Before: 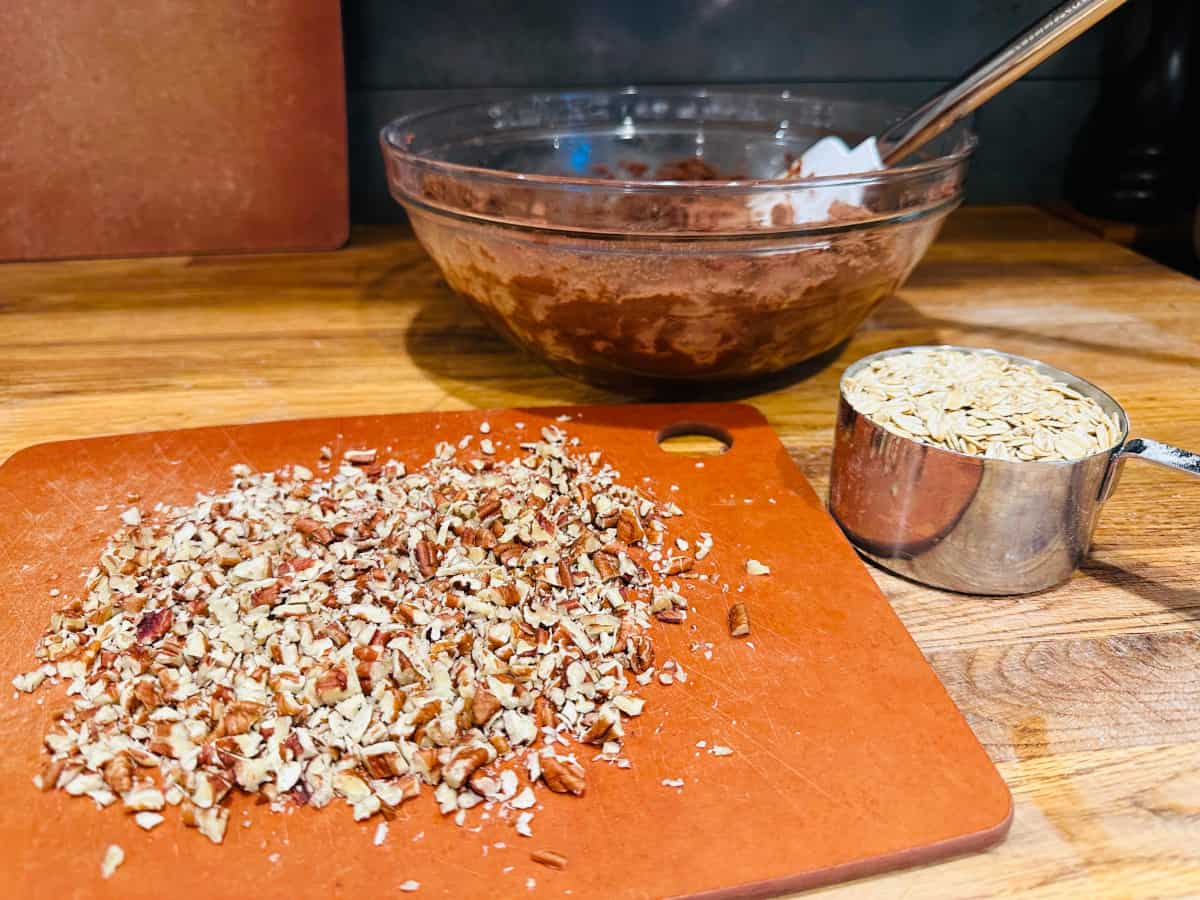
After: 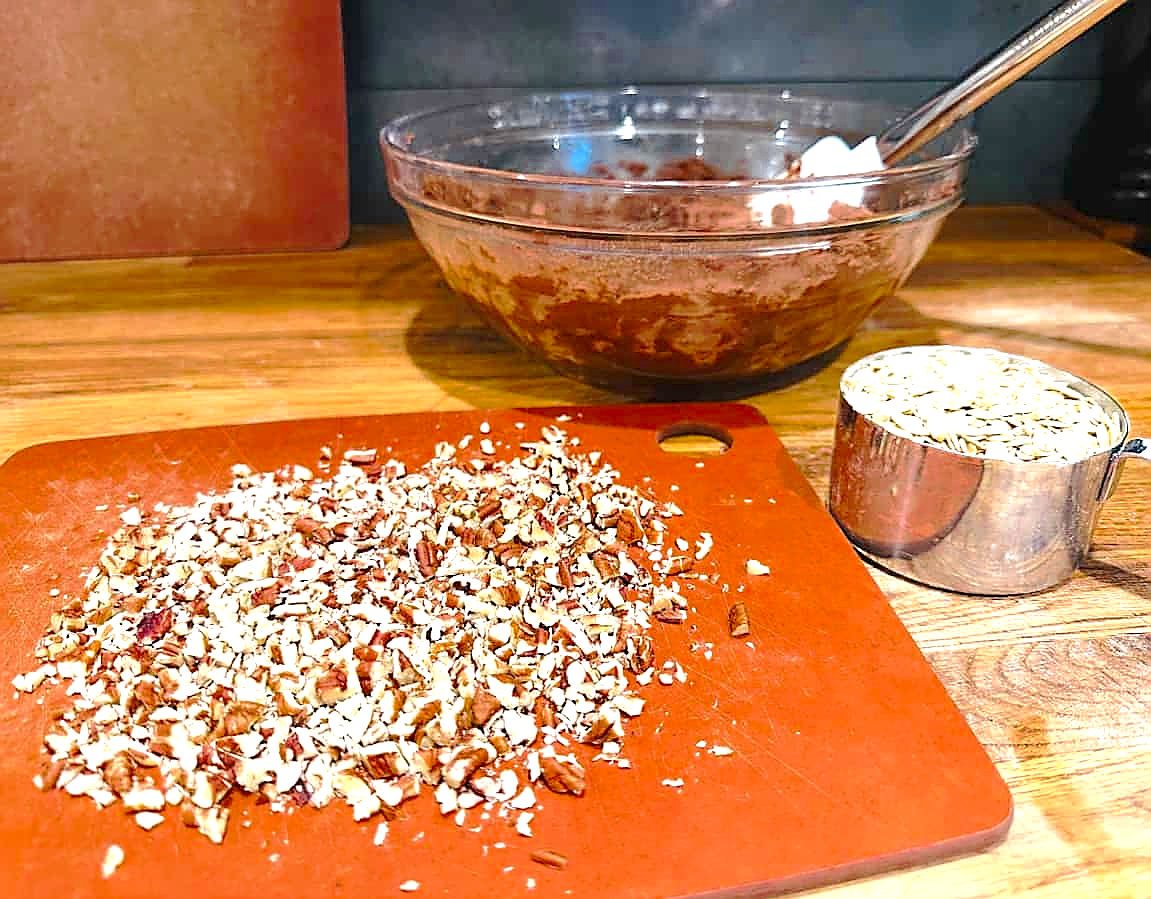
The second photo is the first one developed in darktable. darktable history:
sharpen: radius 1.386, amount 1.257, threshold 0.727
color zones: curves: ch0 [(0.27, 0.396) (0.563, 0.504) (0.75, 0.5) (0.787, 0.307)]
crop: right 4.024%, bottom 0.02%
base curve: curves: ch0 [(0, 0) (0.262, 0.32) (0.722, 0.705) (1, 1)], preserve colors none
exposure: black level correction 0, exposure 1.2 EV, compensate highlight preservation false
